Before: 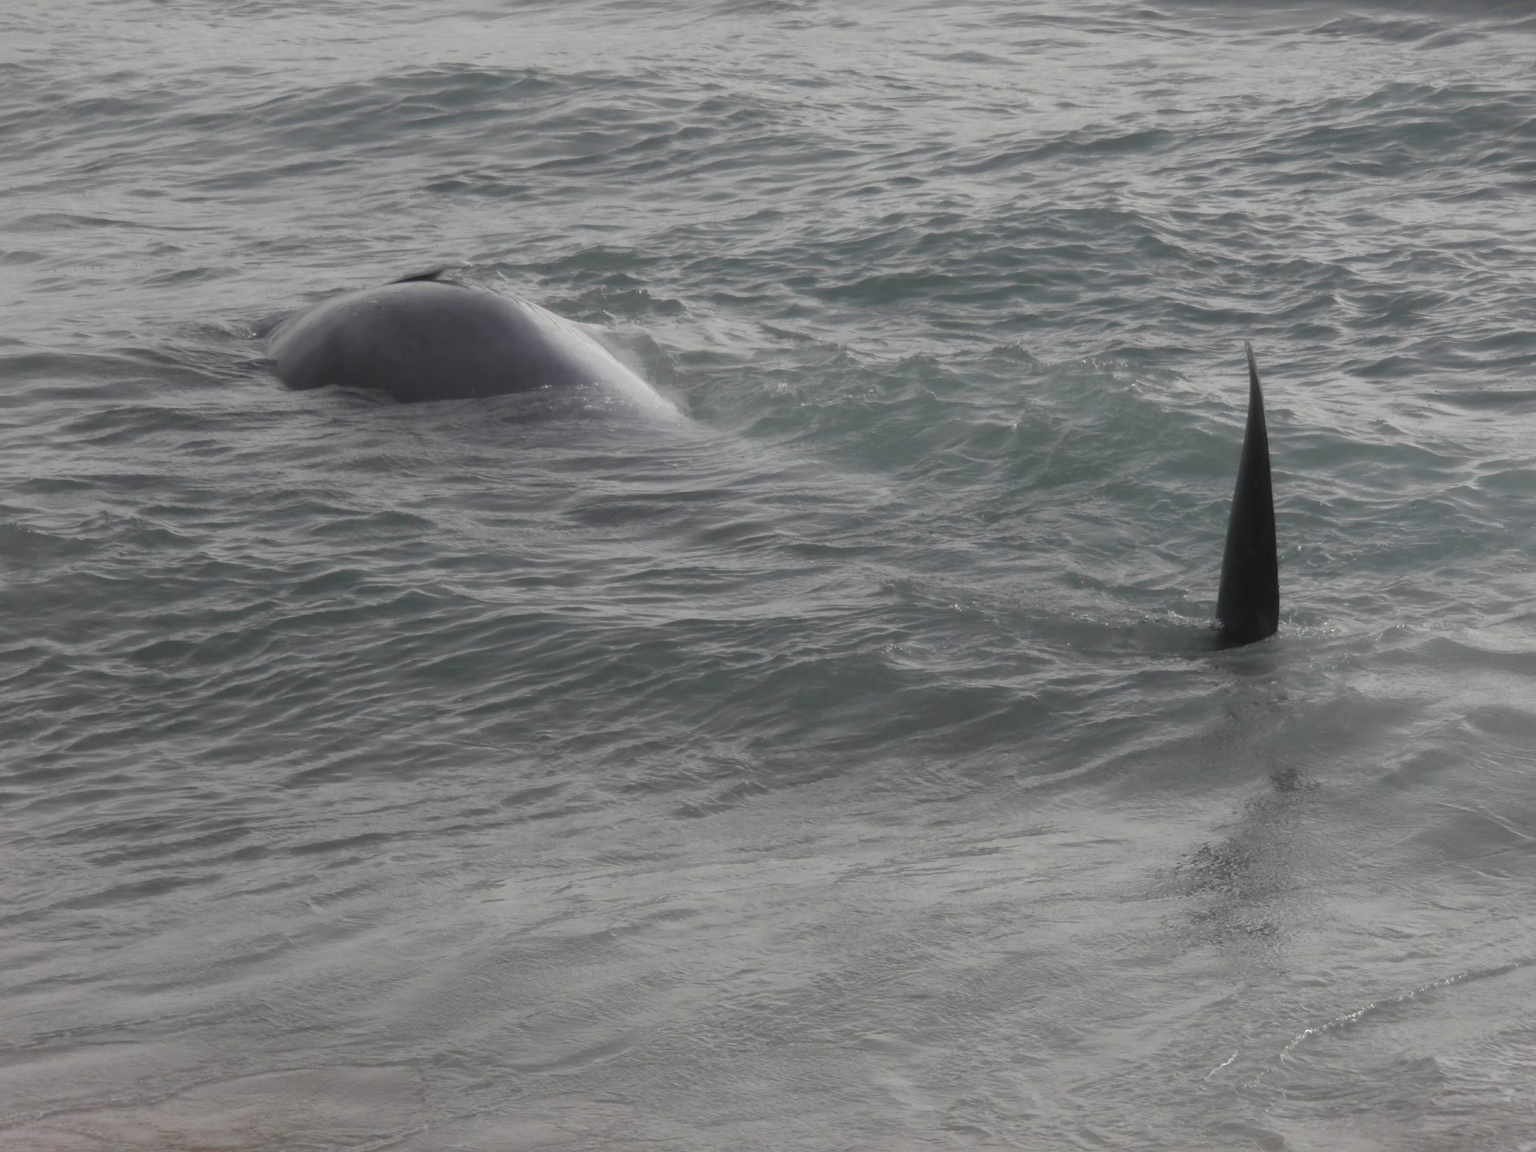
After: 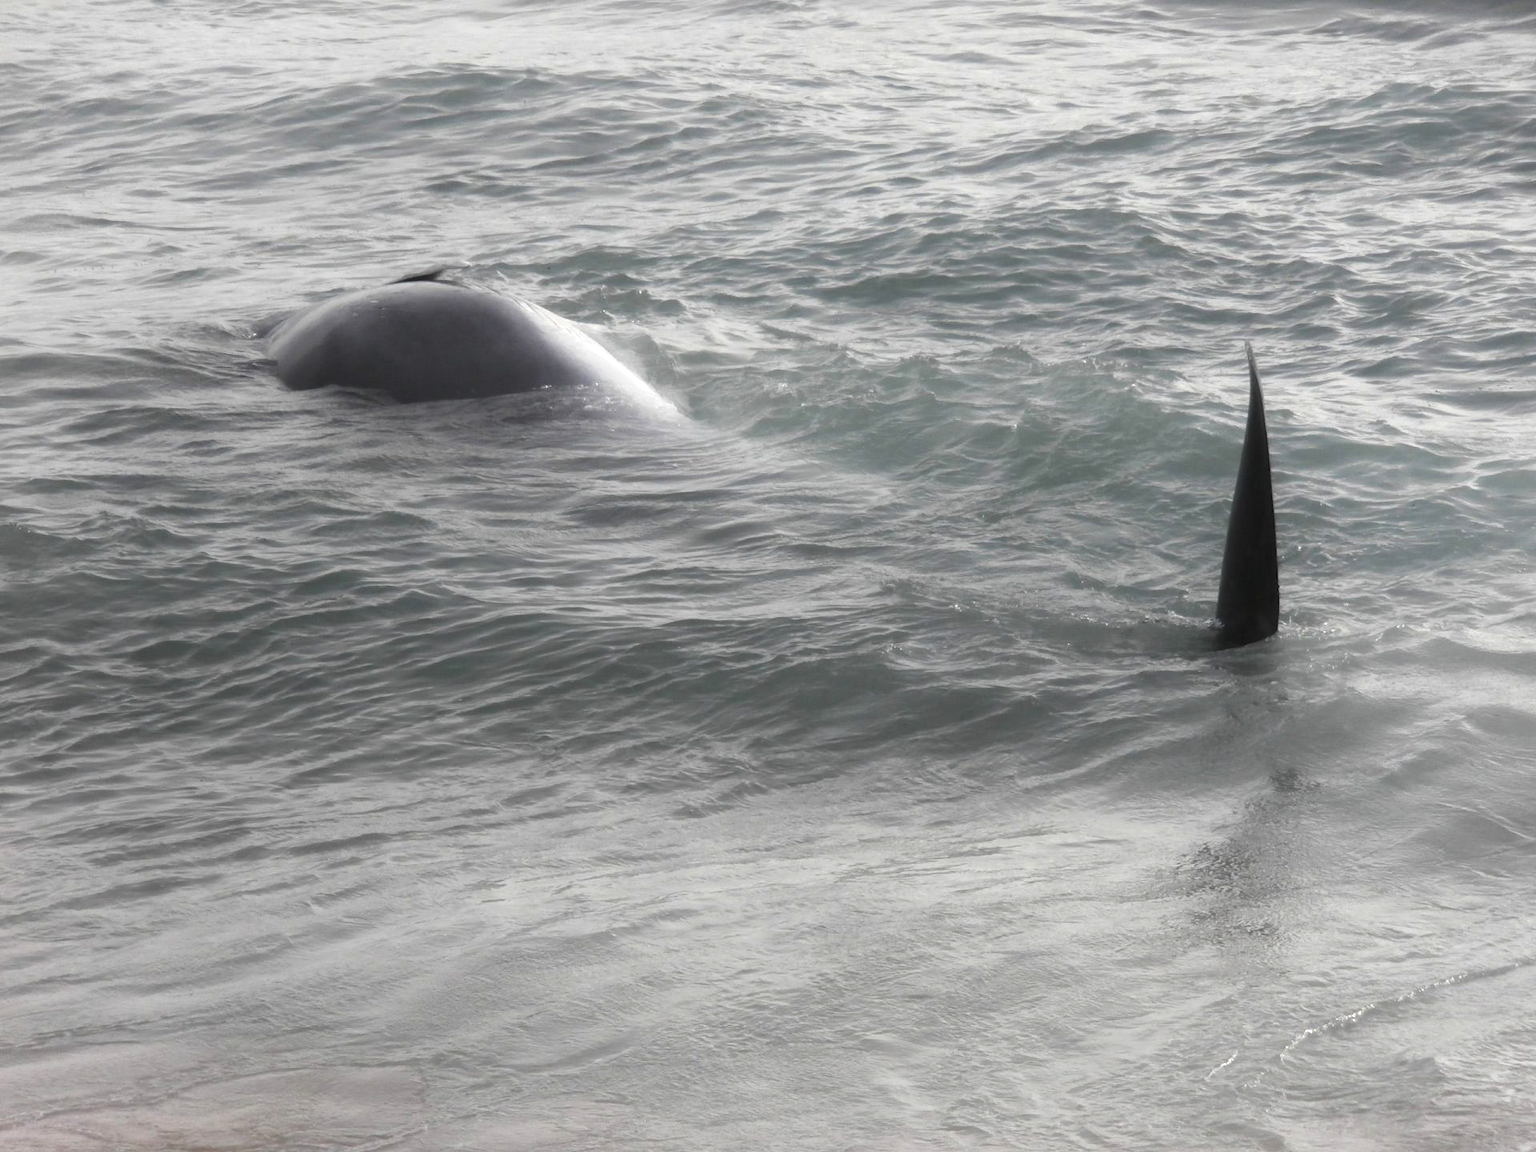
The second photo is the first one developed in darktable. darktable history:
exposure: black level correction 0.002, exposure 0.15 EV, compensate highlight preservation false
contrast brightness saturation: saturation -0.05
tone equalizer: -8 EV 0.001 EV, -7 EV -0.002 EV, -6 EV 0.002 EV, -5 EV -0.03 EV, -4 EV -0.116 EV, -3 EV -0.169 EV, -2 EV 0.24 EV, -1 EV 0.702 EV, +0 EV 0.493 EV
